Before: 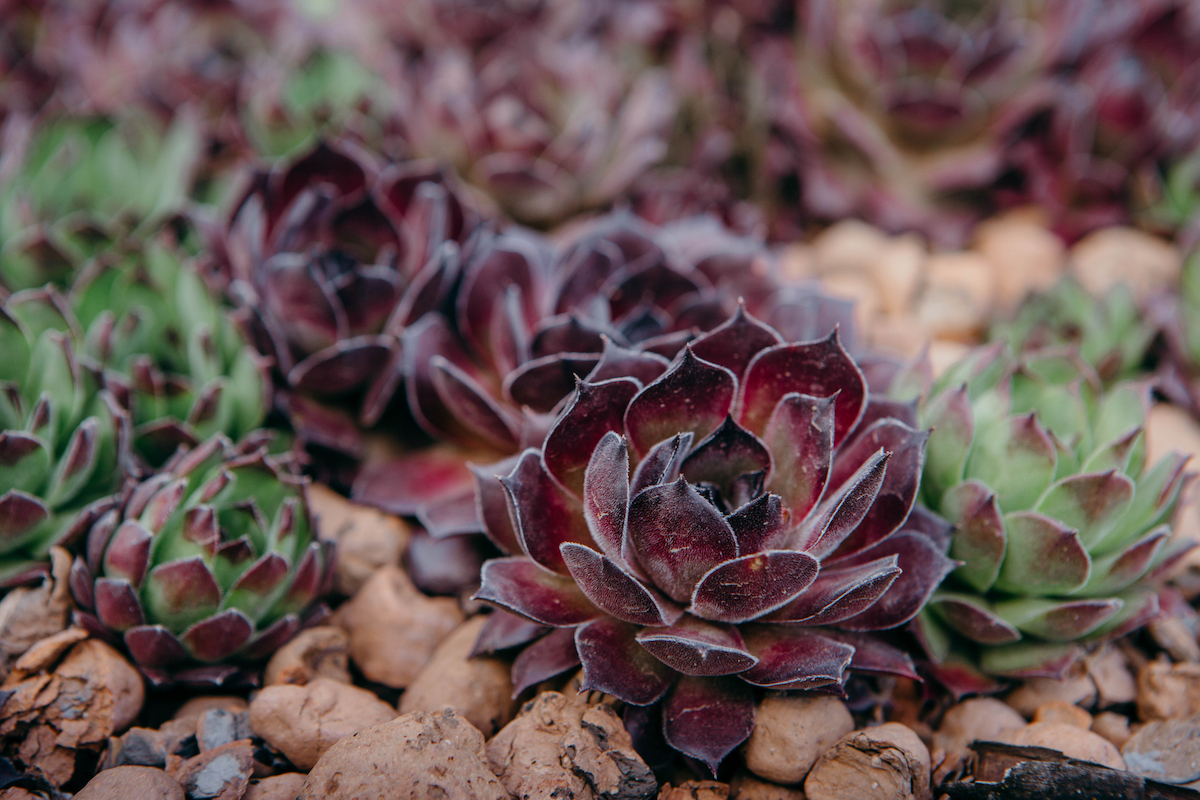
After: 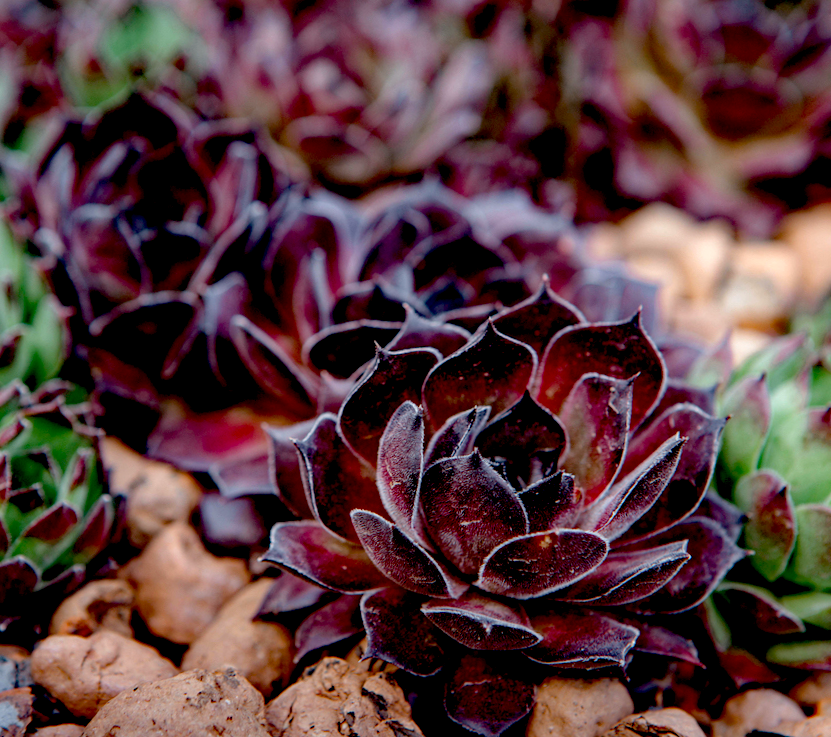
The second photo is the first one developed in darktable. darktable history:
exposure: black level correction 0.031, exposure 0.309 EV, compensate highlight preservation false
crop and rotate: angle -3.27°, left 14.033%, top 0.023%, right 10.862%, bottom 0.031%
haze removal: strength 0.295, distance 0.246, compatibility mode true
